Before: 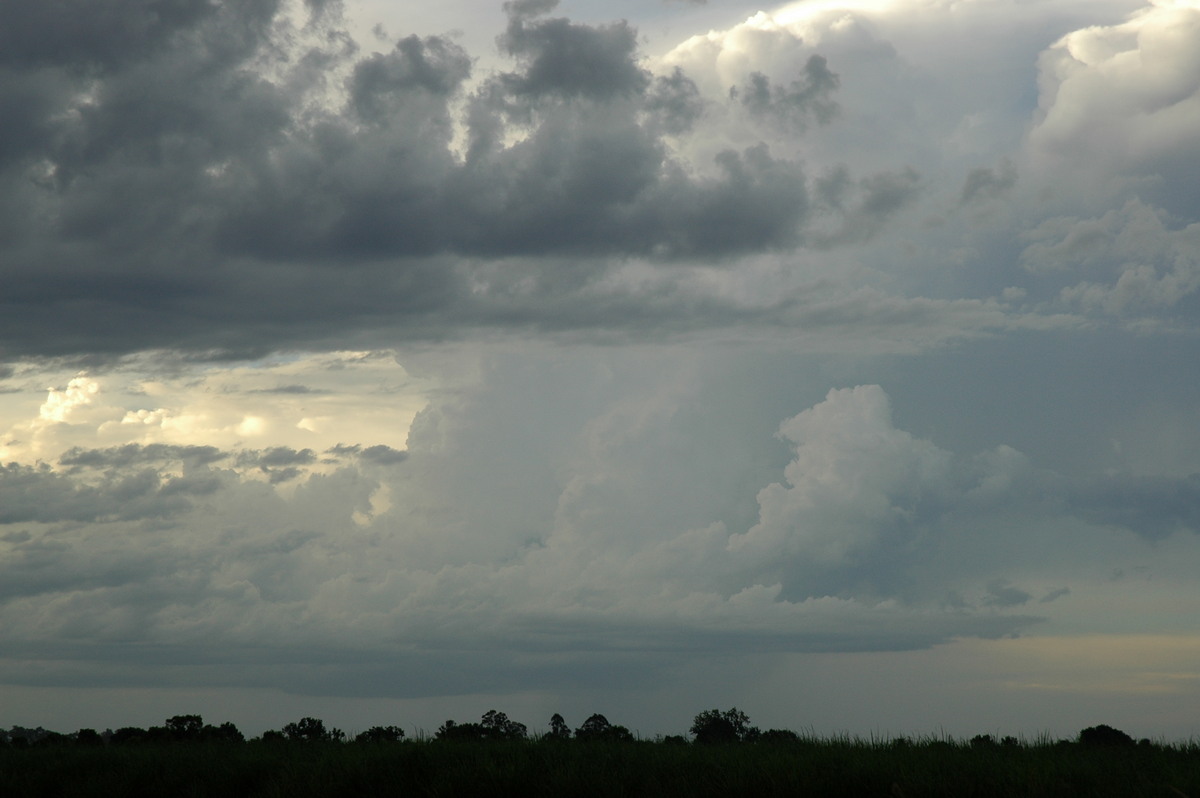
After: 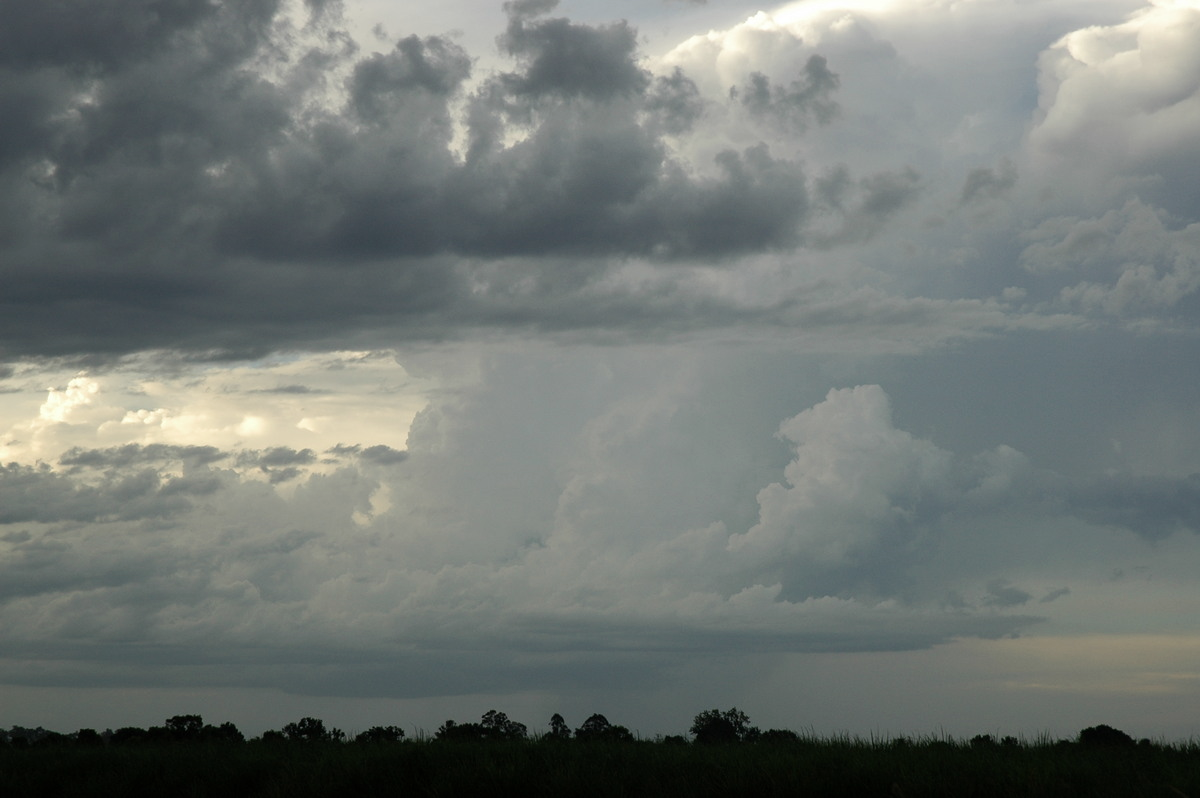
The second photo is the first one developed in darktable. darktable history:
velvia: on, module defaults
contrast brightness saturation: contrast 0.102, saturation -0.35
